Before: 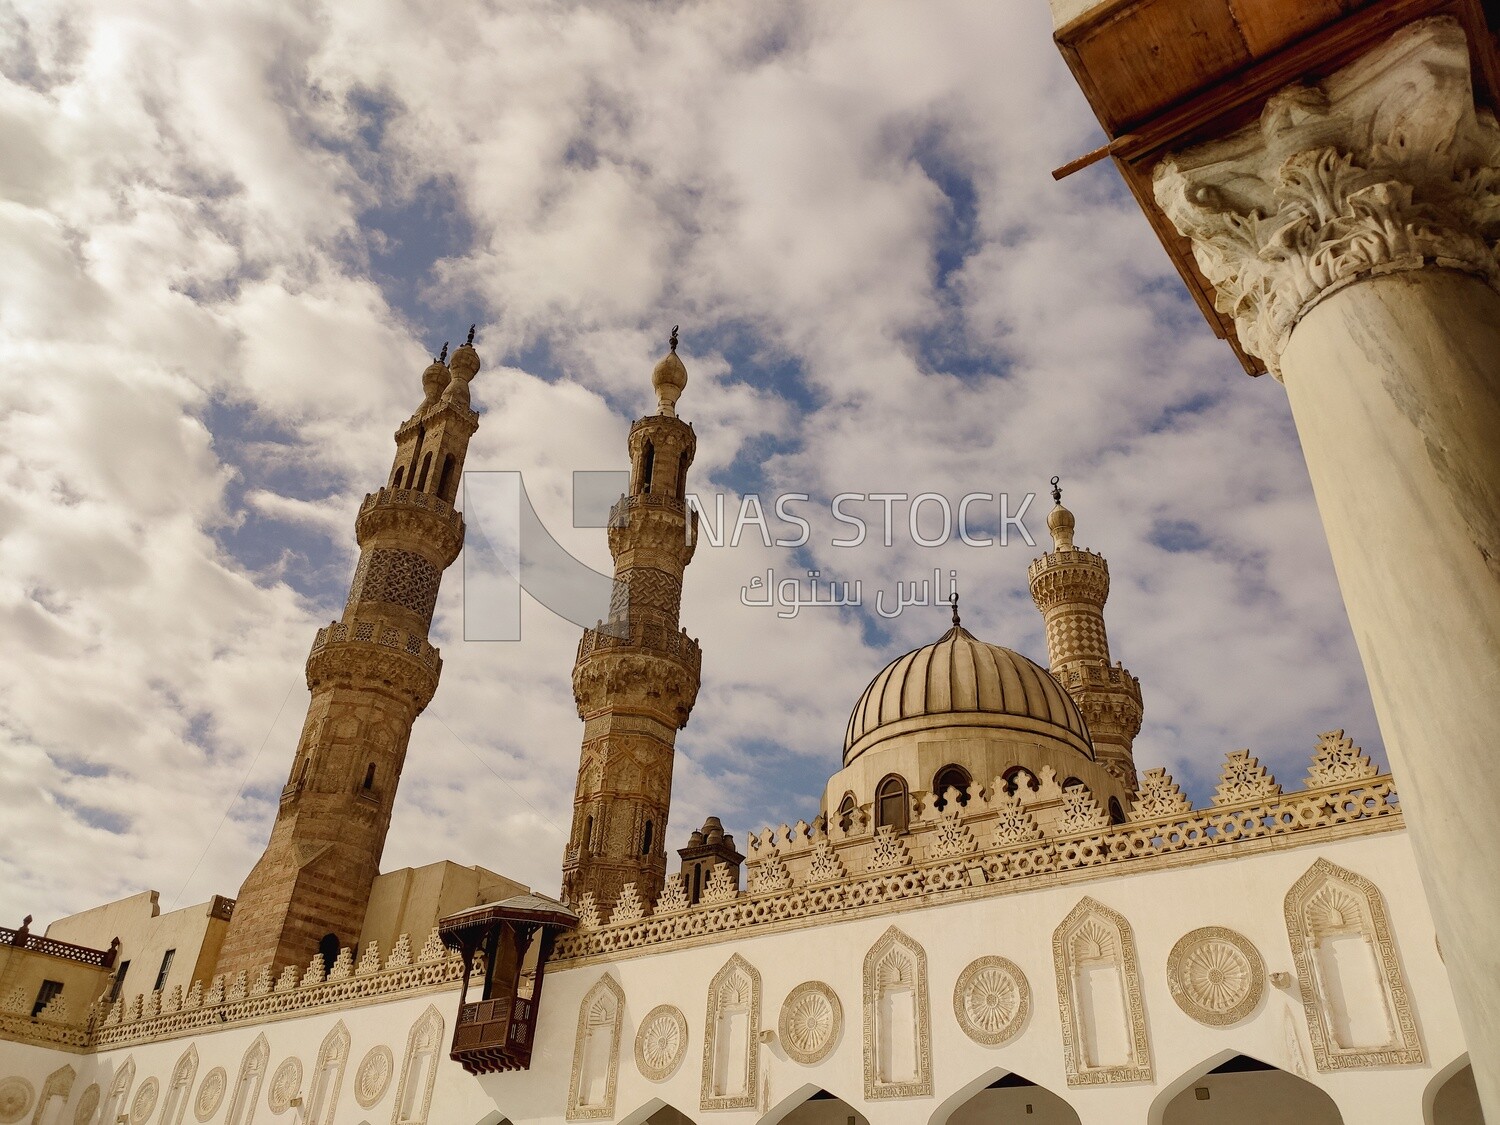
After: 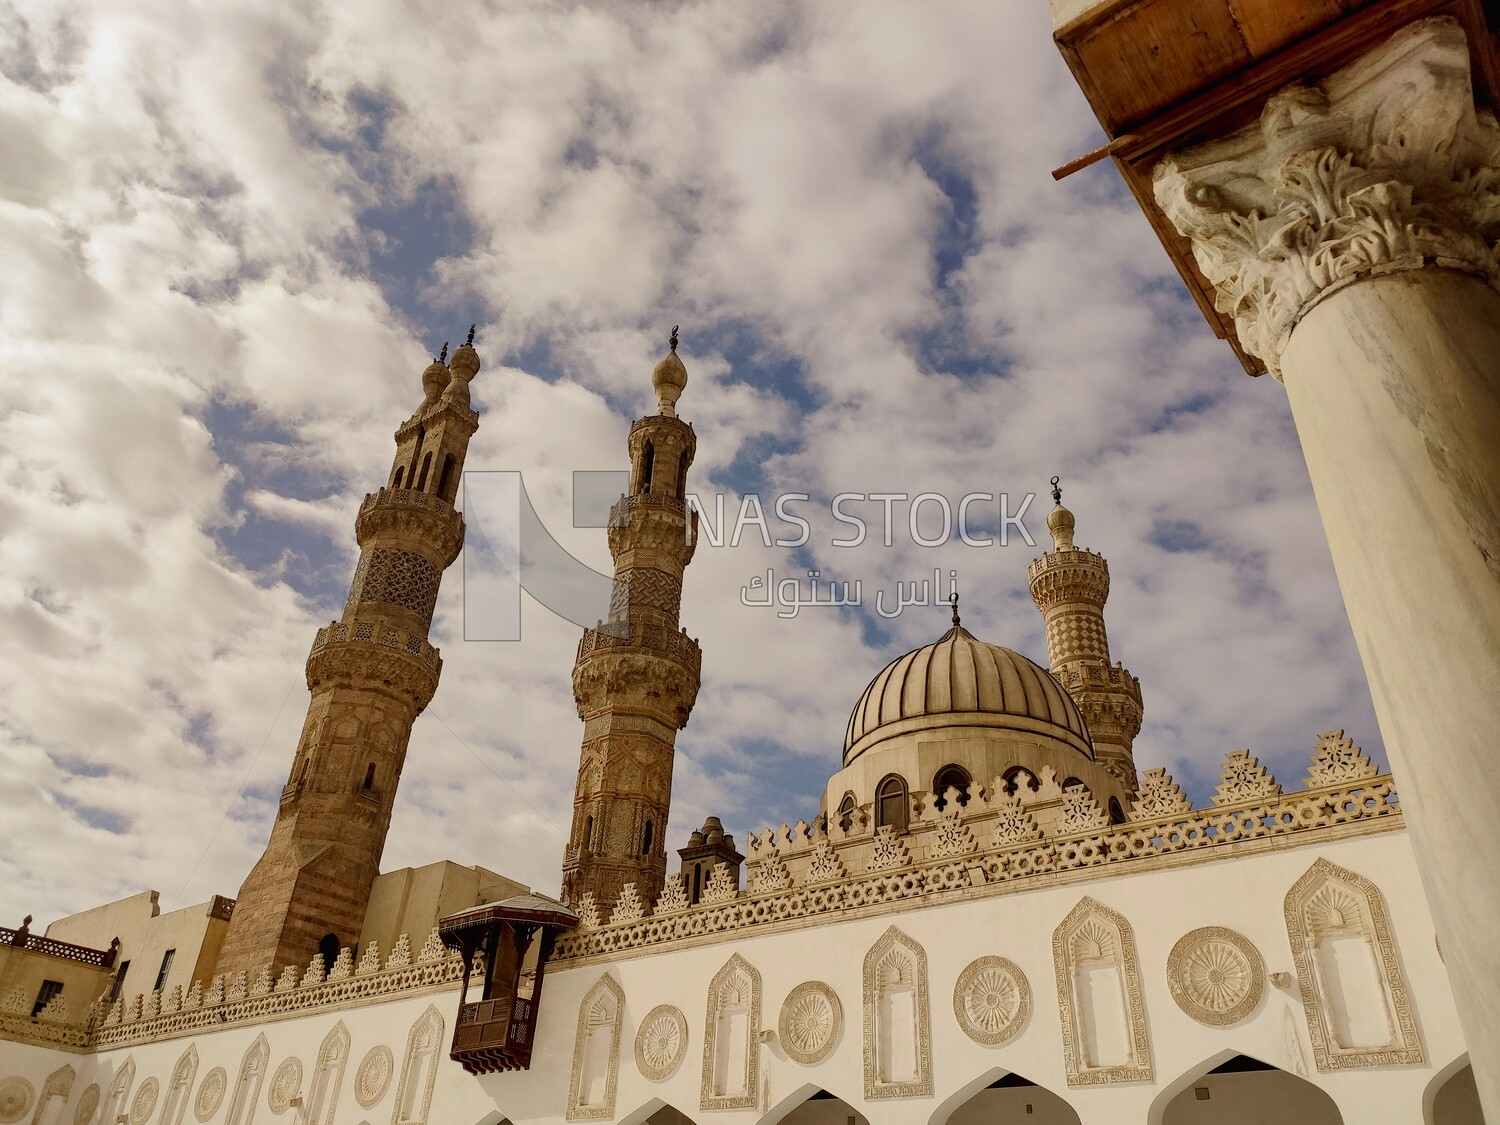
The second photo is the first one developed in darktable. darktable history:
exposure: black level correction 0.002, exposure -0.105 EV, compensate exposure bias true, compensate highlight preservation false
